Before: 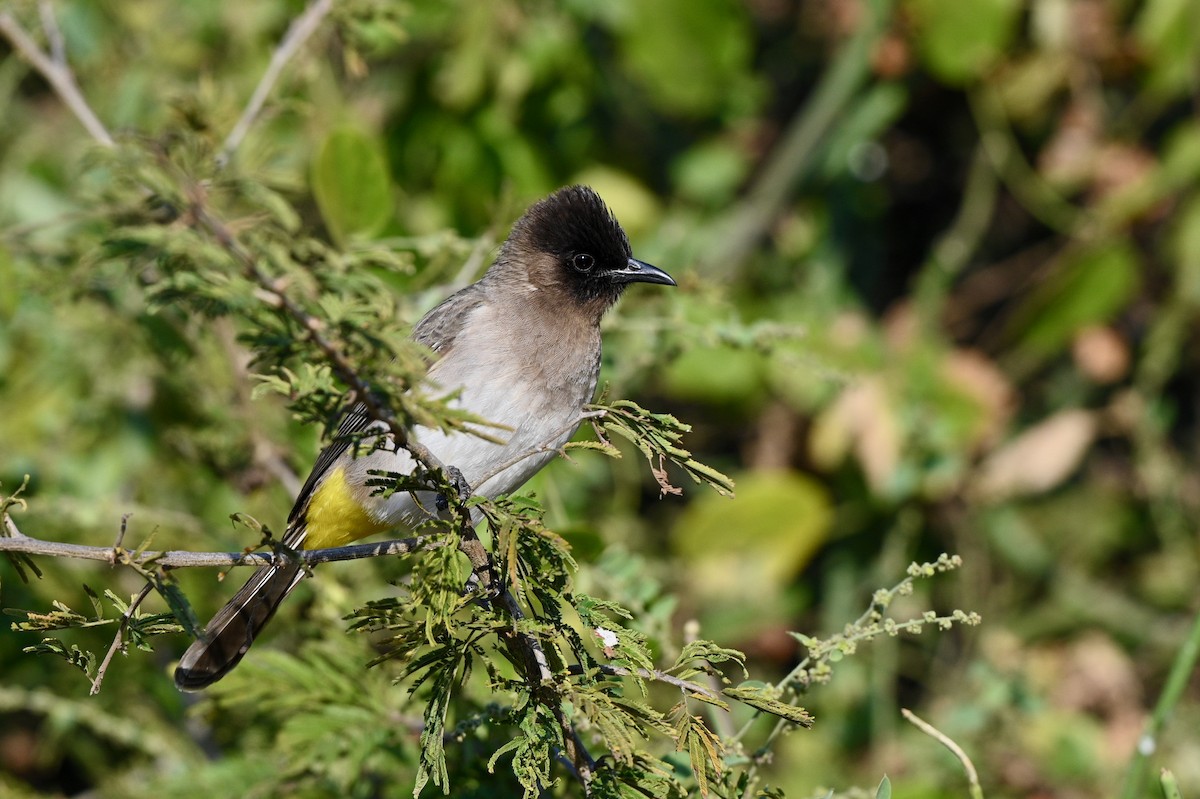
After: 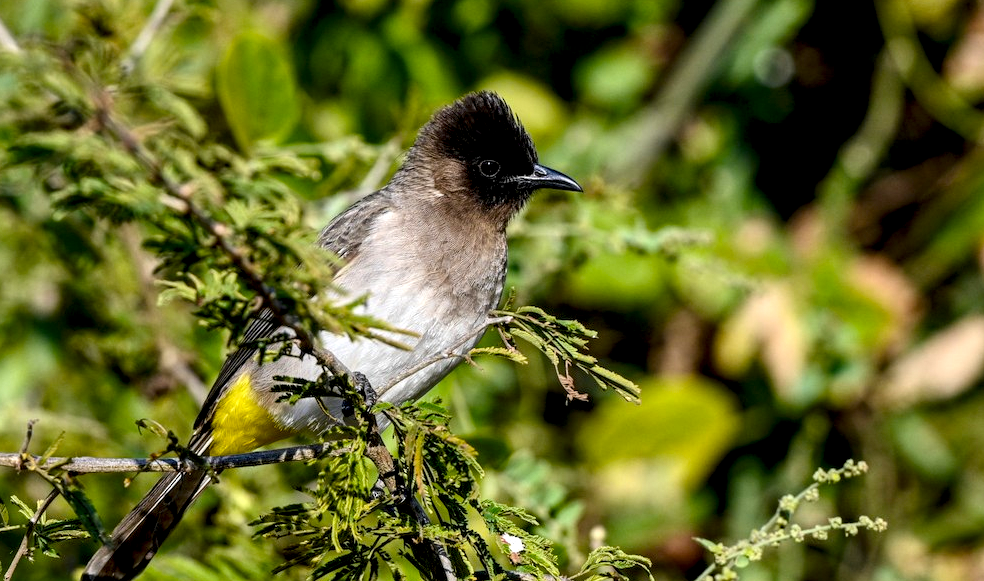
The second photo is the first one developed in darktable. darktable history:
crop: left 7.856%, top 11.836%, right 10.12%, bottom 15.387%
color balance rgb: perceptual saturation grading › global saturation 20%, global vibrance 20%
shadows and highlights: radius 108.52, shadows 23.73, highlights -59.32, low approximation 0.01, soften with gaussian
local contrast: highlights 60%, shadows 60%, detail 160%
